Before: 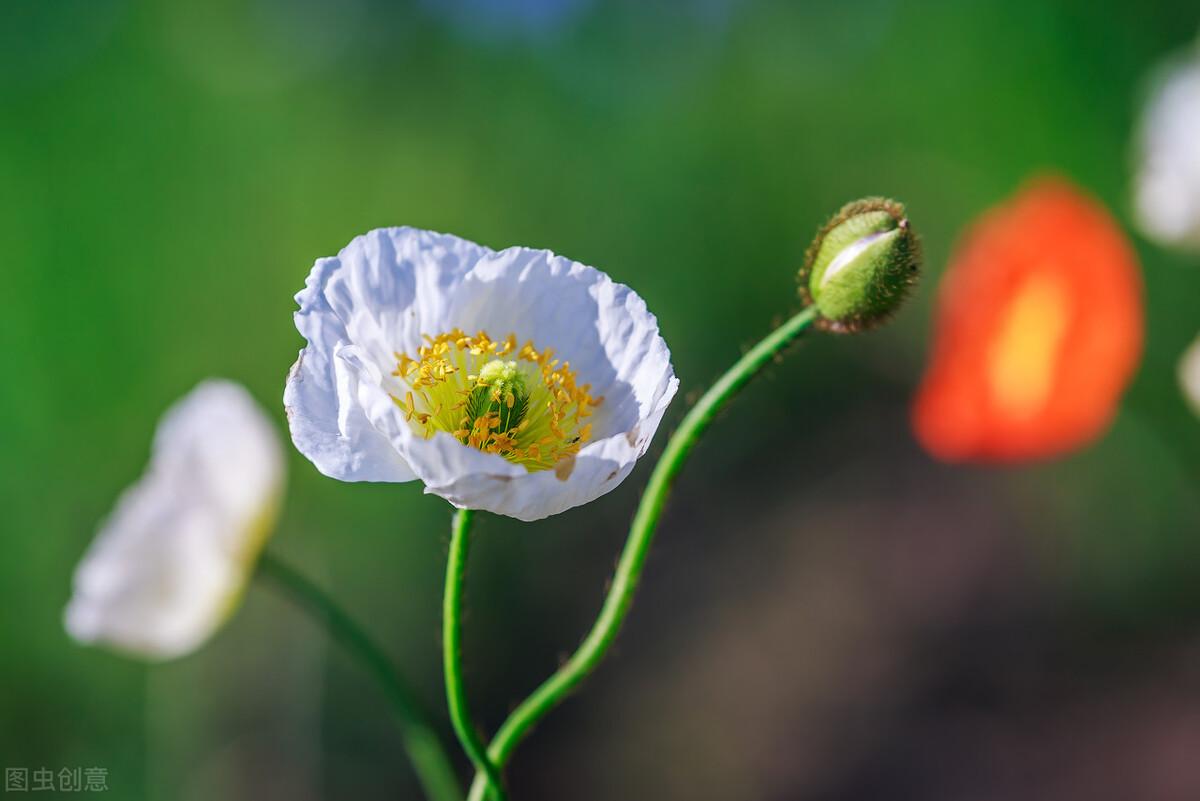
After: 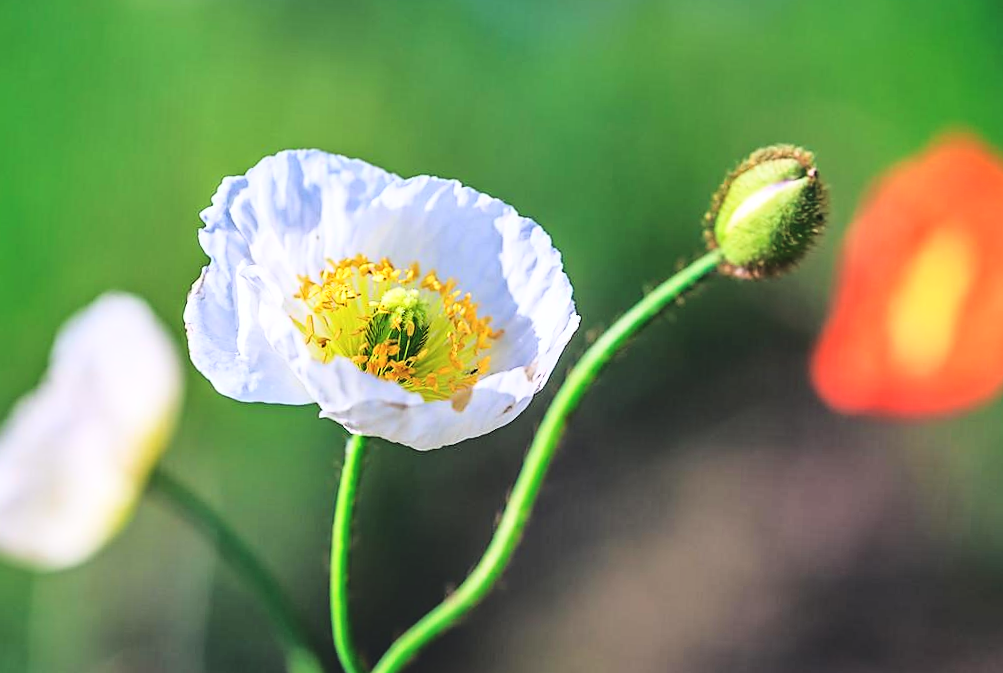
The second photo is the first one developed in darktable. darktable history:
tone curve: preserve colors none
crop and rotate: angle -2.98°, left 5.237%, top 5.219%, right 4.706%, bottom 4.221%
exposure: black level correction -0.007, exposure 0.066 EV, compensate highlight preservation false
color calibration: illuminant same as pipeline (D50), adaptation XYZ, x 0.347, y 0.357, temperature 5016.19 K
base curve: curves: ch0 [(0, 0) (0.032, 0.037) (0.105, 0.228) (0.435, 0.76) (0.856, 0.983) (1, 1)]
sharpen: radius 1.828, amount 0.409, threshold 1.203
shadows and highlights: highlights color adjustment 0.78%, soften with gaussian
